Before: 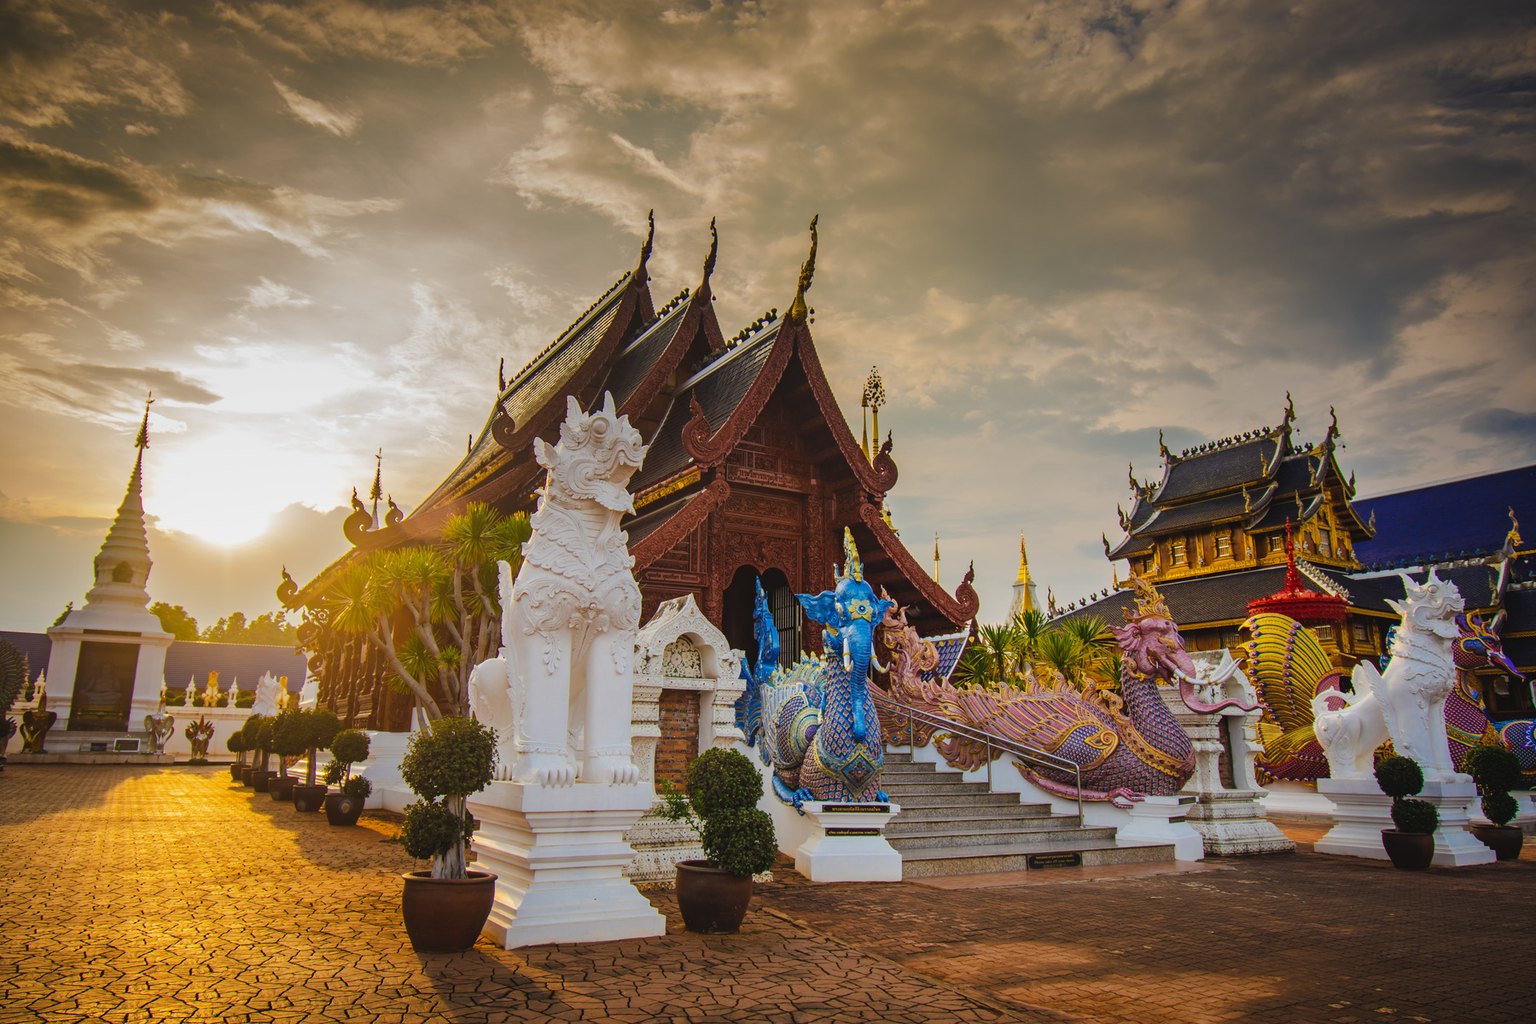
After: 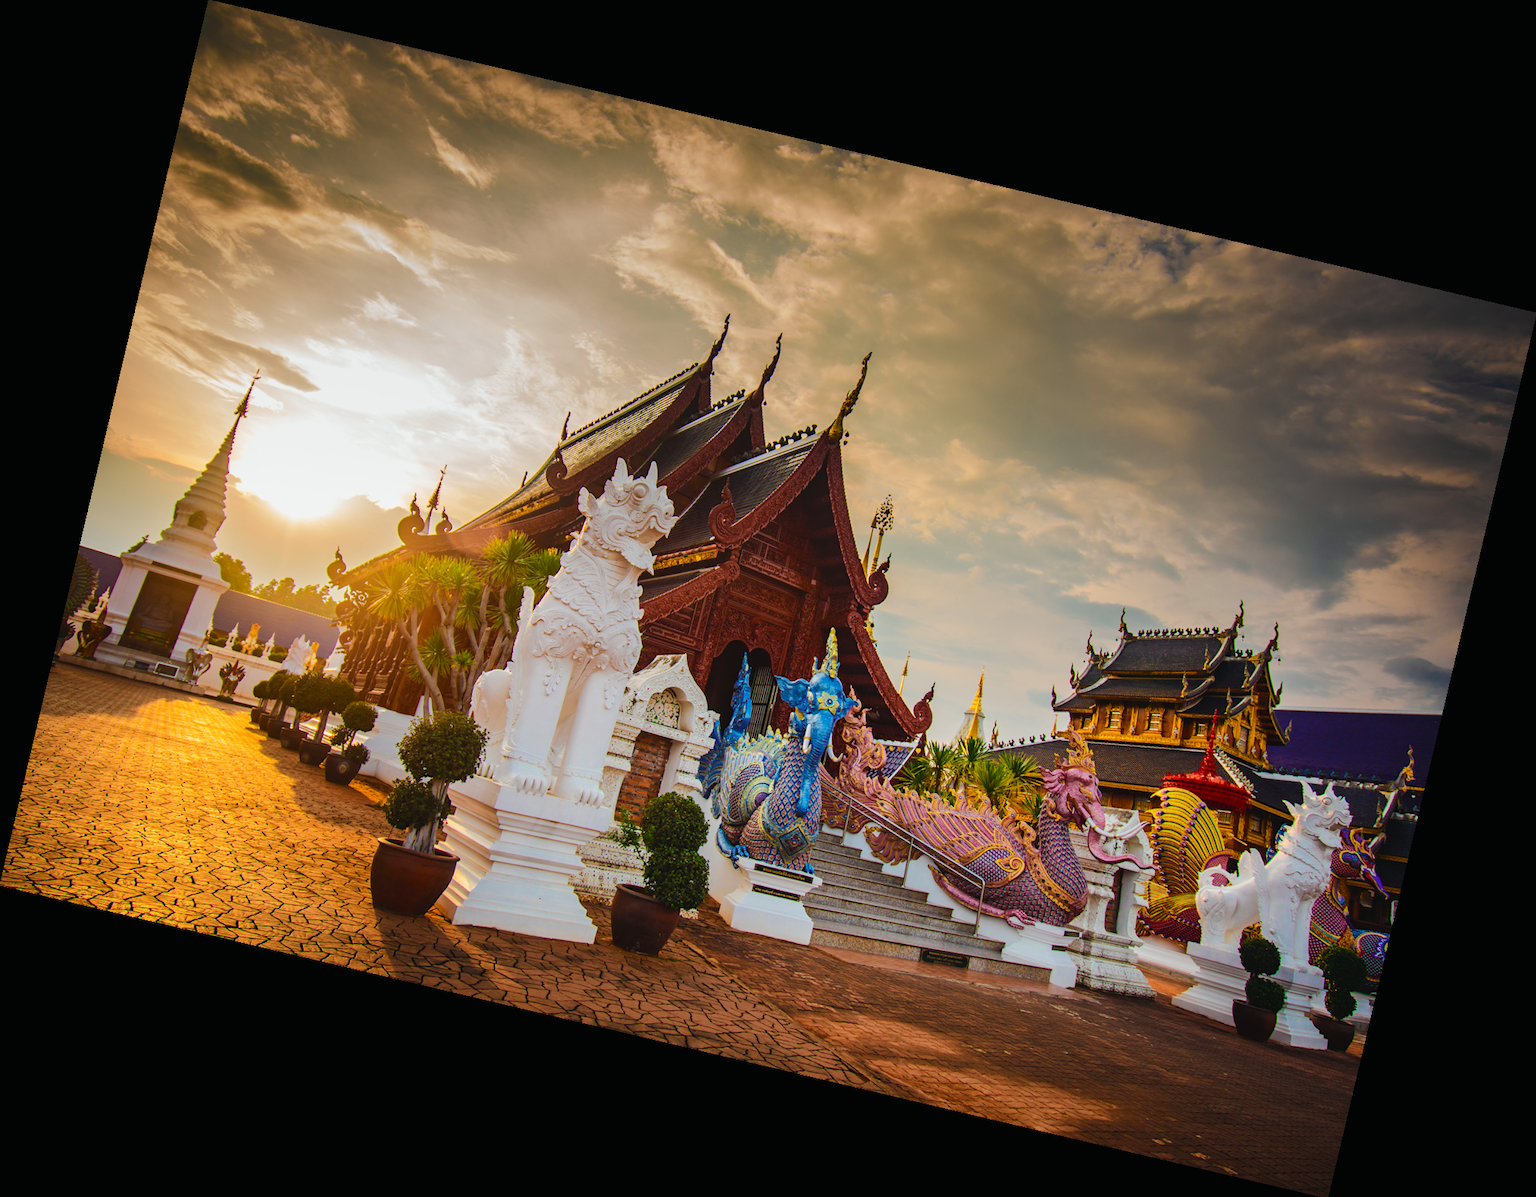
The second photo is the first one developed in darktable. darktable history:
rotate and perspective: rotation 13.27°, automatic cropping off
tone curve: curves: ch0 [(0, 0.01) (0.037, 0.032) (0.131, 0.108) (0.275, 0.258) (0.483, 0.512) (0.61, 0.661) (0.696, 0.742) (0.792, 0.834) (0.911, 0.936) (0.997, 0.995)]; ch1 [(0, 0) (0.308, 0.29) (0.425, 0.411) (0.503, 0.502) (0.529, 0.543) (0.683, 0.706) (0.746, 0.77) (1, 1)]; ch2 [(0, 0) (0.225, 0.214) (0.334, 0.339) (0.401, 0.415) (0.485, 0.487) (0.502, 0.502) (0.525, 0.523) (0.545, 0.552) (0.587, 0.61) (0.636, 0.654) (0.711, 0.729) (0.845, 0.855) (0.998, 0.977)], color space Lab, independent channels, preserve colors none
